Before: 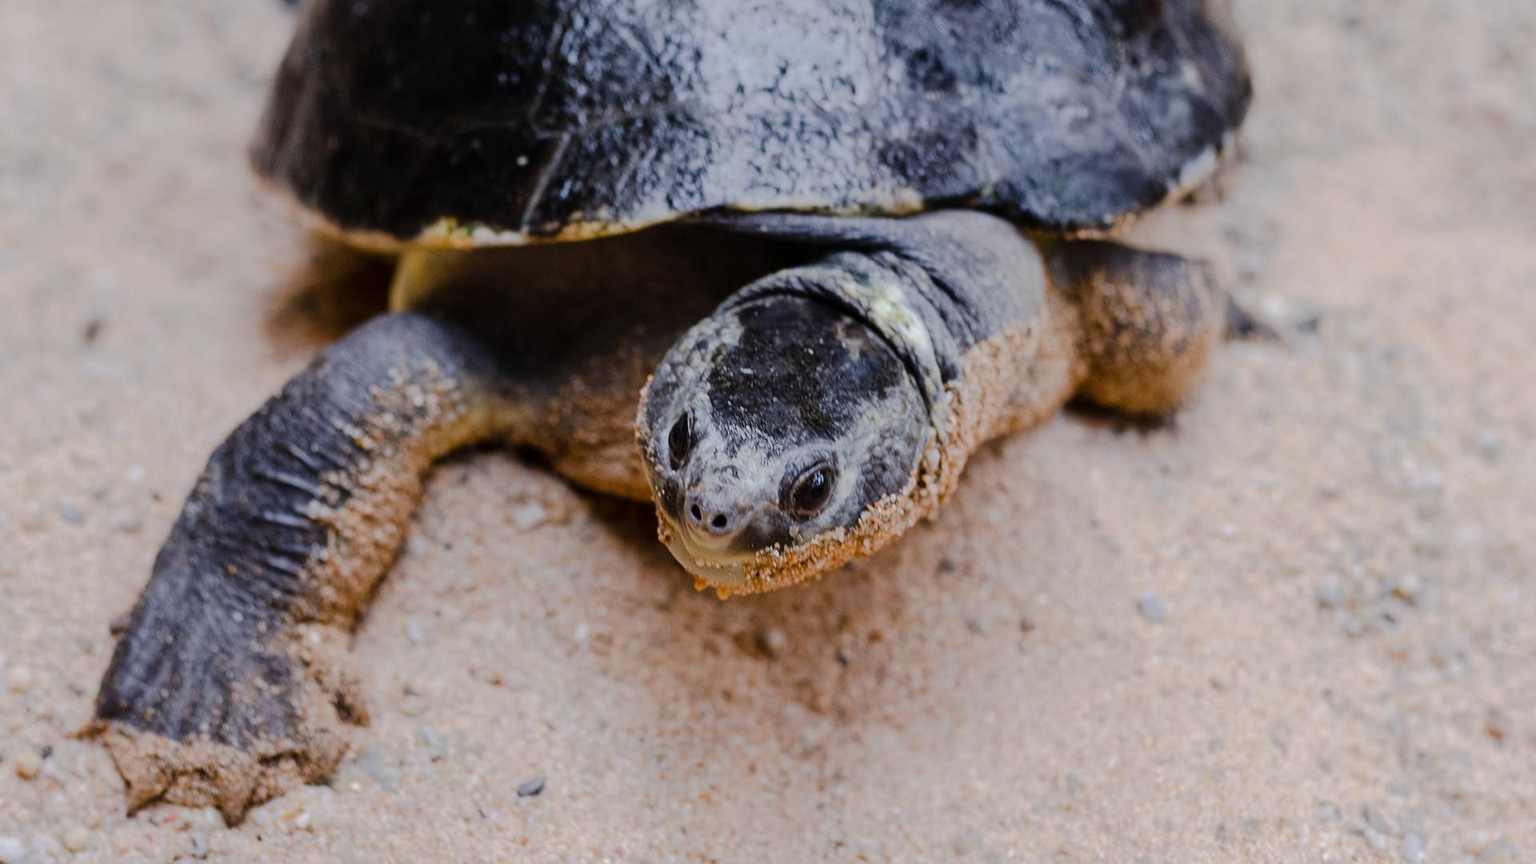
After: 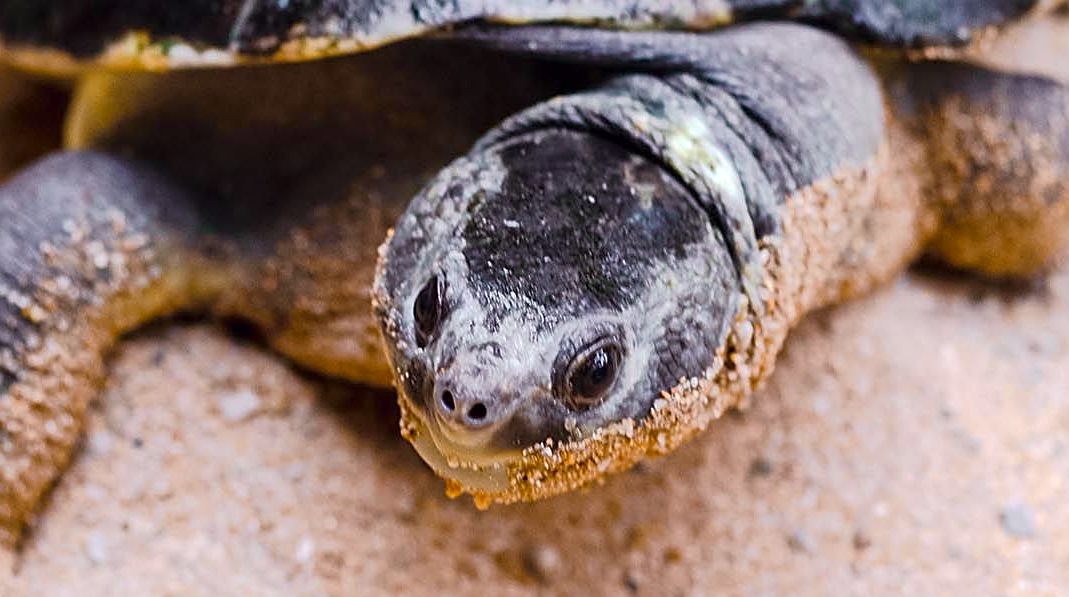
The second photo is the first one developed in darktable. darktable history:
color correction: highlights b* 0.068
sharpen: on, module defaults
crop and rotate: left 22.007%, top 22.262%, right 22.268%, bottom 22.437%
exposure: exposure 0.566 EV, compensate exposure bias true, compensate highlight preservation false
tone curve: curves: ch0 [(0, 0) (0.15, 0.17) (0.452, 0.437) (0.611, 0.588) (0.751, 0.749) (1, 1)]; ch1 [(0, 0) (0.325, 0.327) (0.413, 0.442) (0.475, 0.467) (0.512, 0.522) (0.541, 0.55) (0.617, 0.612) (0.695, 0.697) (1, 1)]; ch2 [(0, 0) (0.386, 0.397) (0.452, 0.459) (0.505, 0.498) (0.536, 0.546) (0.574, 0.571) (0.633, 0.653) (1, 1)], color space Lab, independent channels, preserve colors none
